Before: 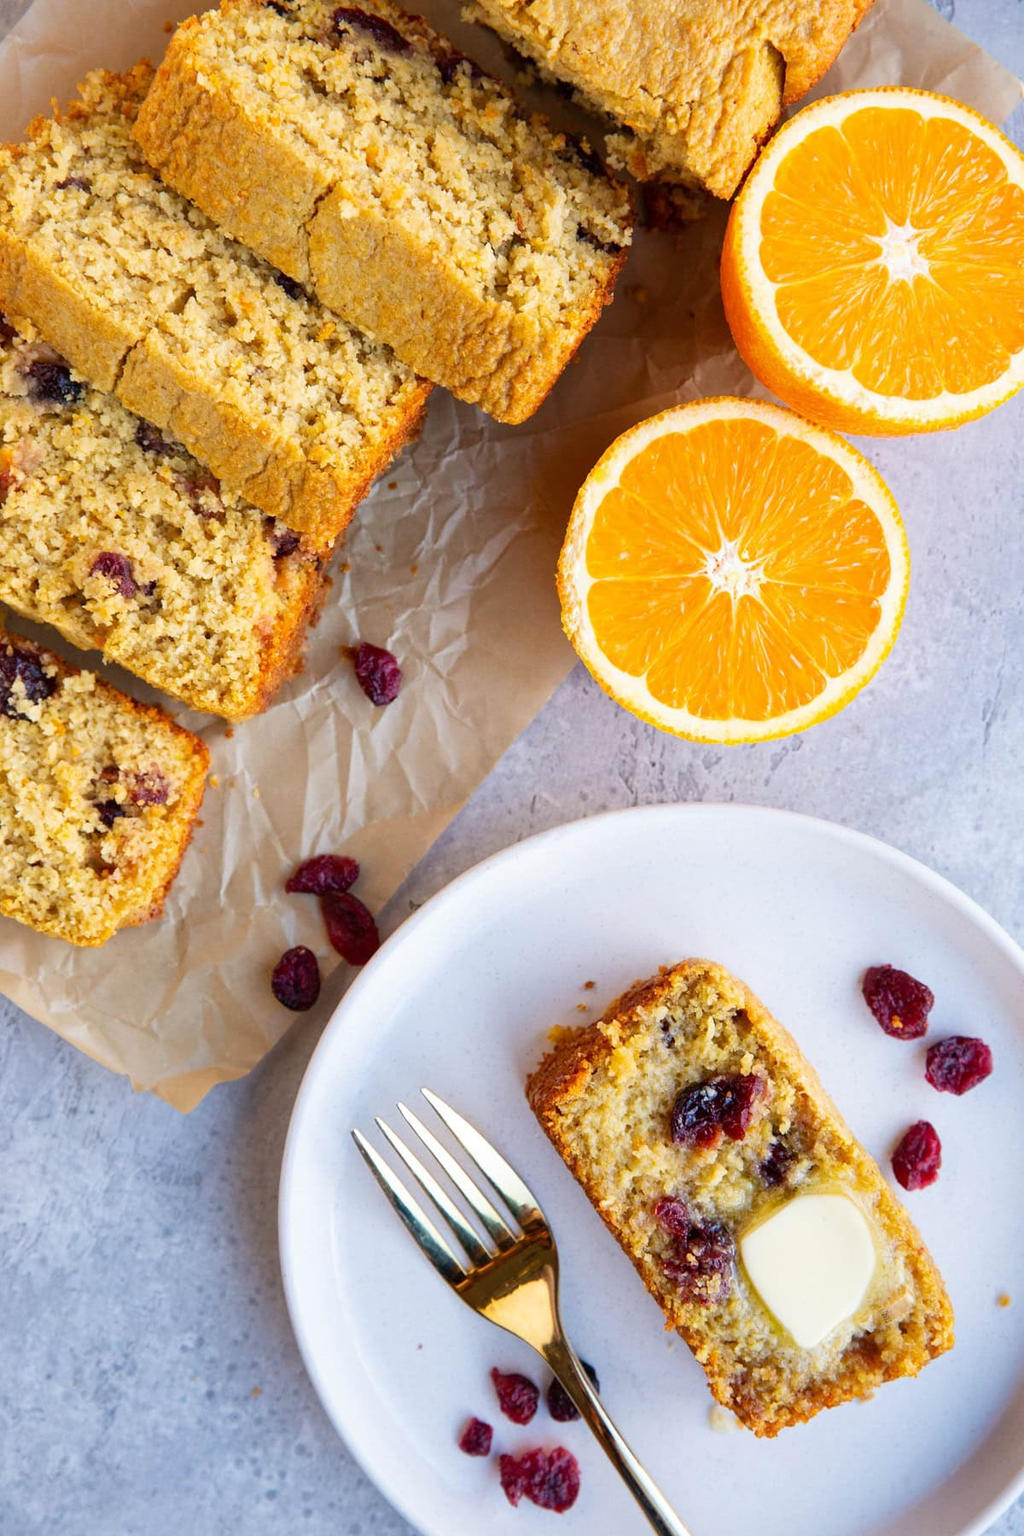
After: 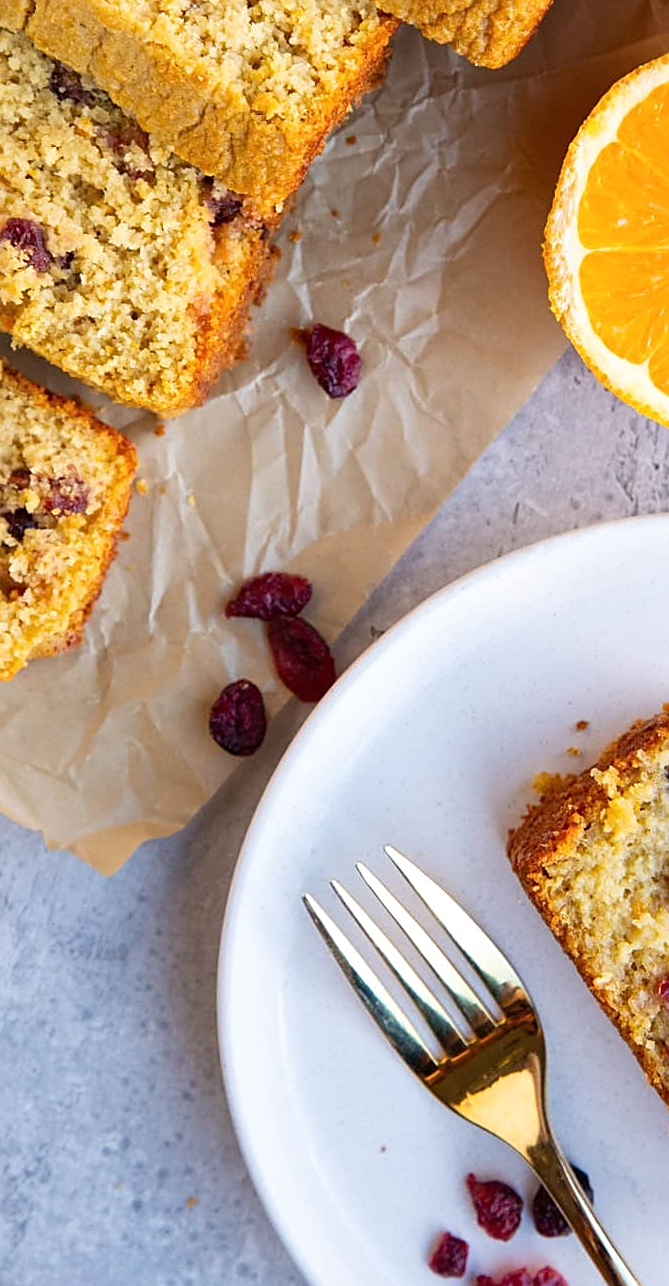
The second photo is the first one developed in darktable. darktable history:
shadows and highlights: shadows -9.27, white point adjustment 1.4, highlights 10.6, highlights color adjustment 55.12%
crop: left 9.144%, top 23.865%, right 35.031%, bottom 4.673%
sharpen: on, module defaults
